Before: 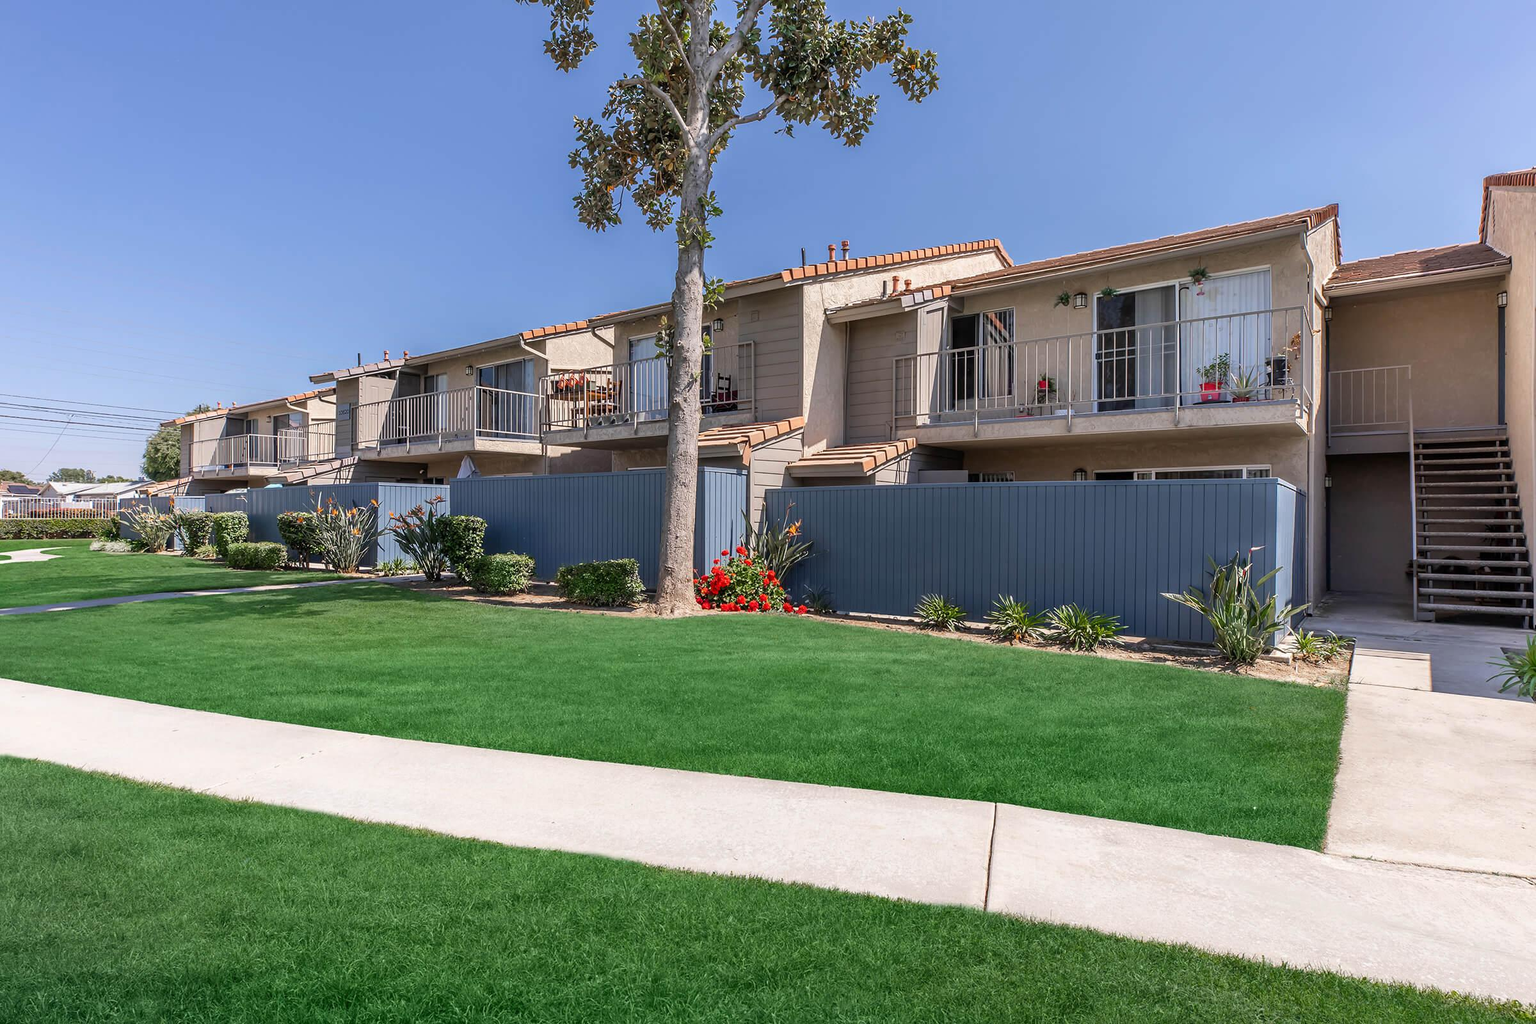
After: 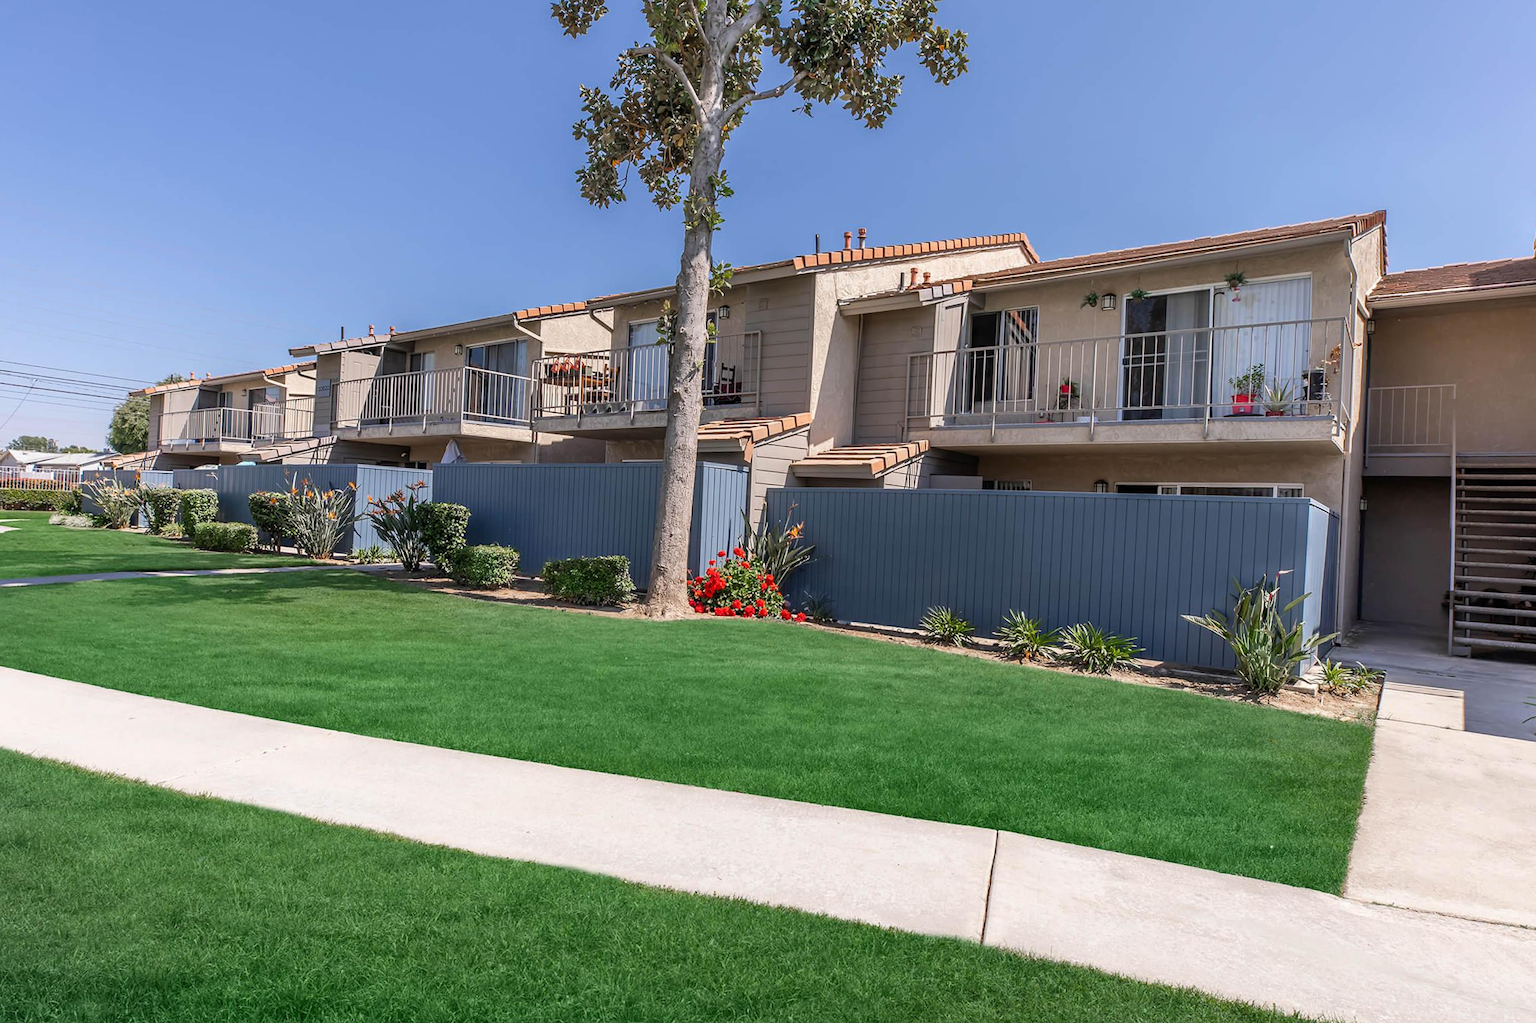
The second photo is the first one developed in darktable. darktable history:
crop and rotate: angle -2.32°
